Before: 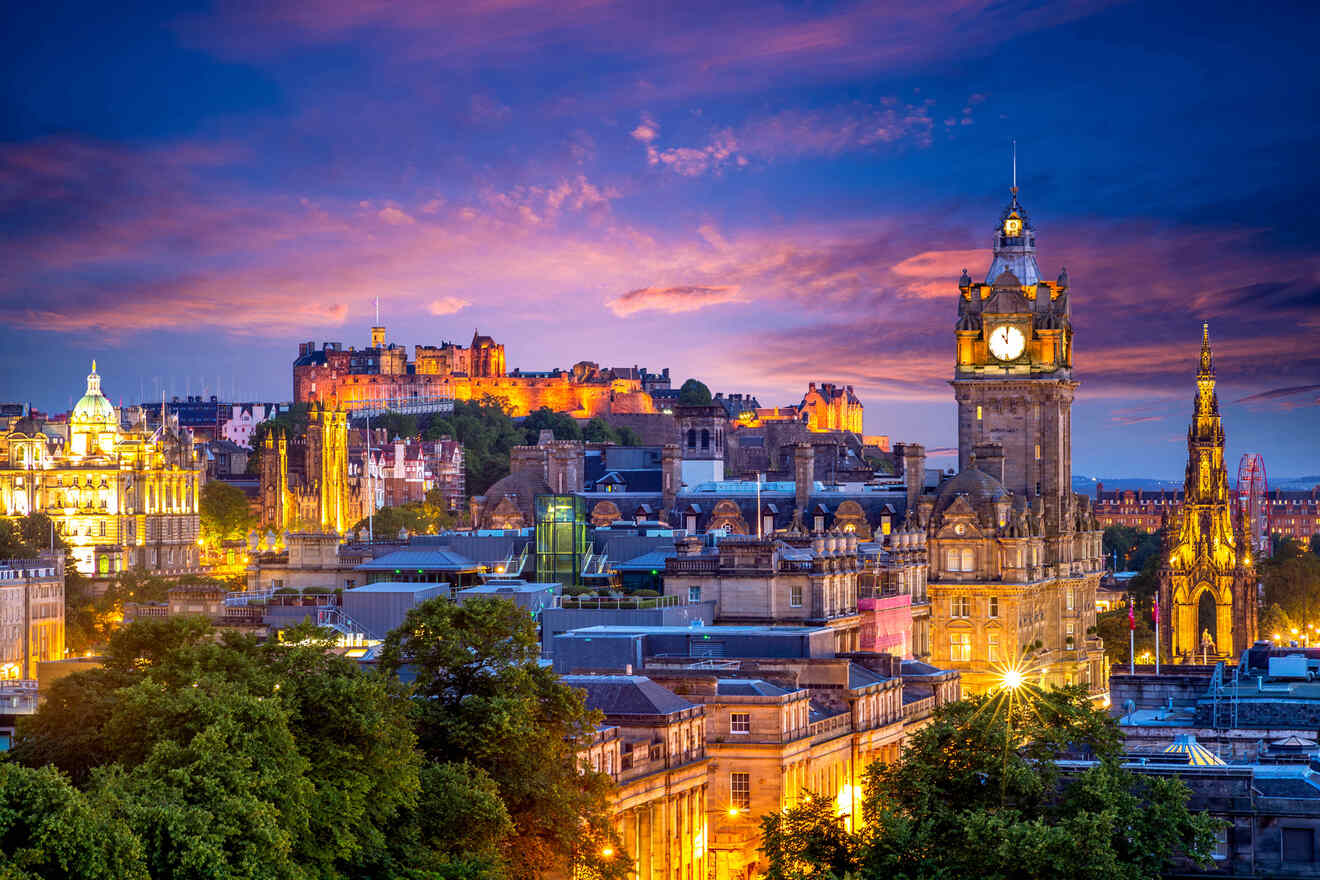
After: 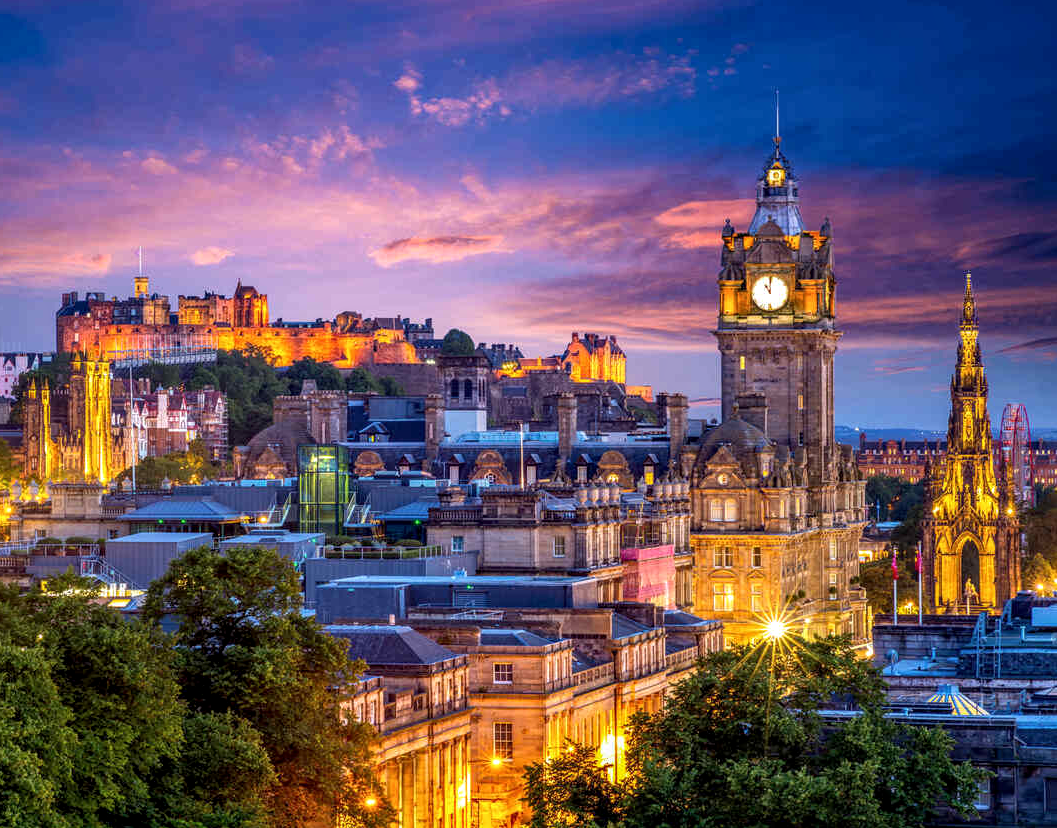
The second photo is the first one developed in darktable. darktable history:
crop and rotate: left 18.083%, top 5.85%, right 1.818%
local contrast: on, module defaults
